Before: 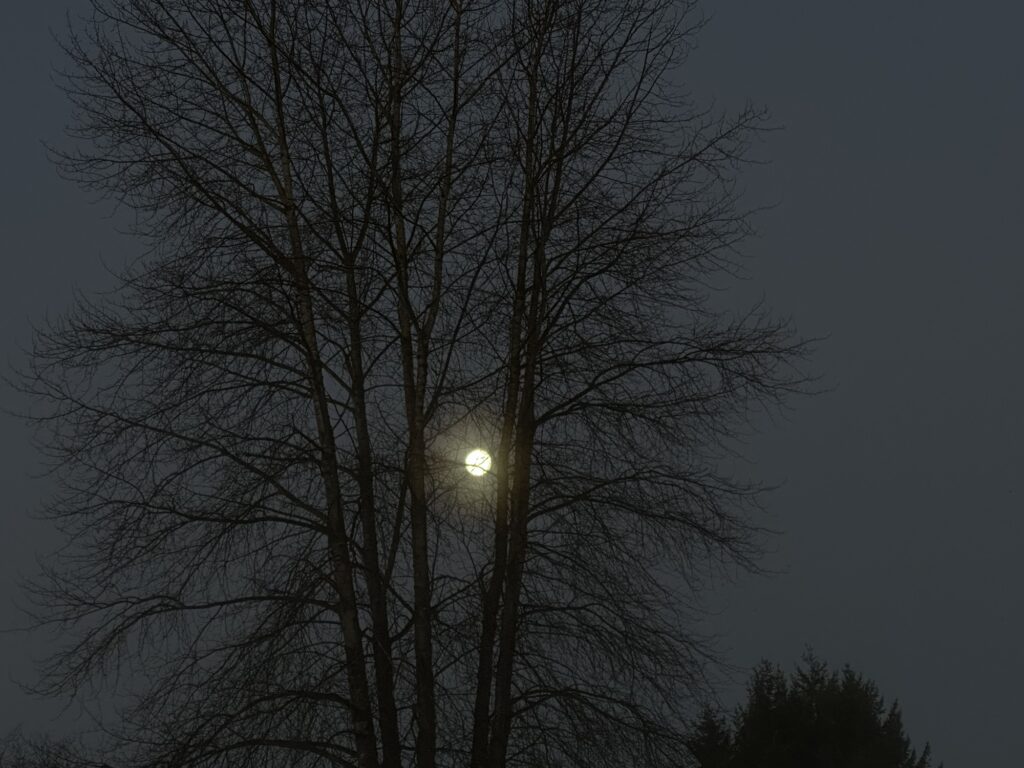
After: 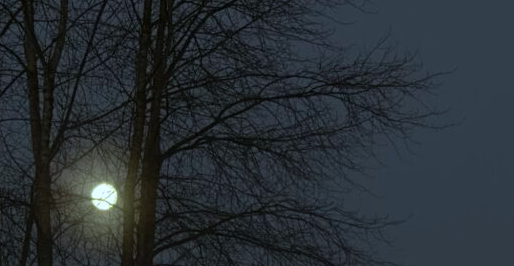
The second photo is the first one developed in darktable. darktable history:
crop: left 36.607%, top 34.735%, right 13.146%, bottom 30.611%
exposure: compensate highlight preservation false
white balance: red 0.924, blue 1.095
